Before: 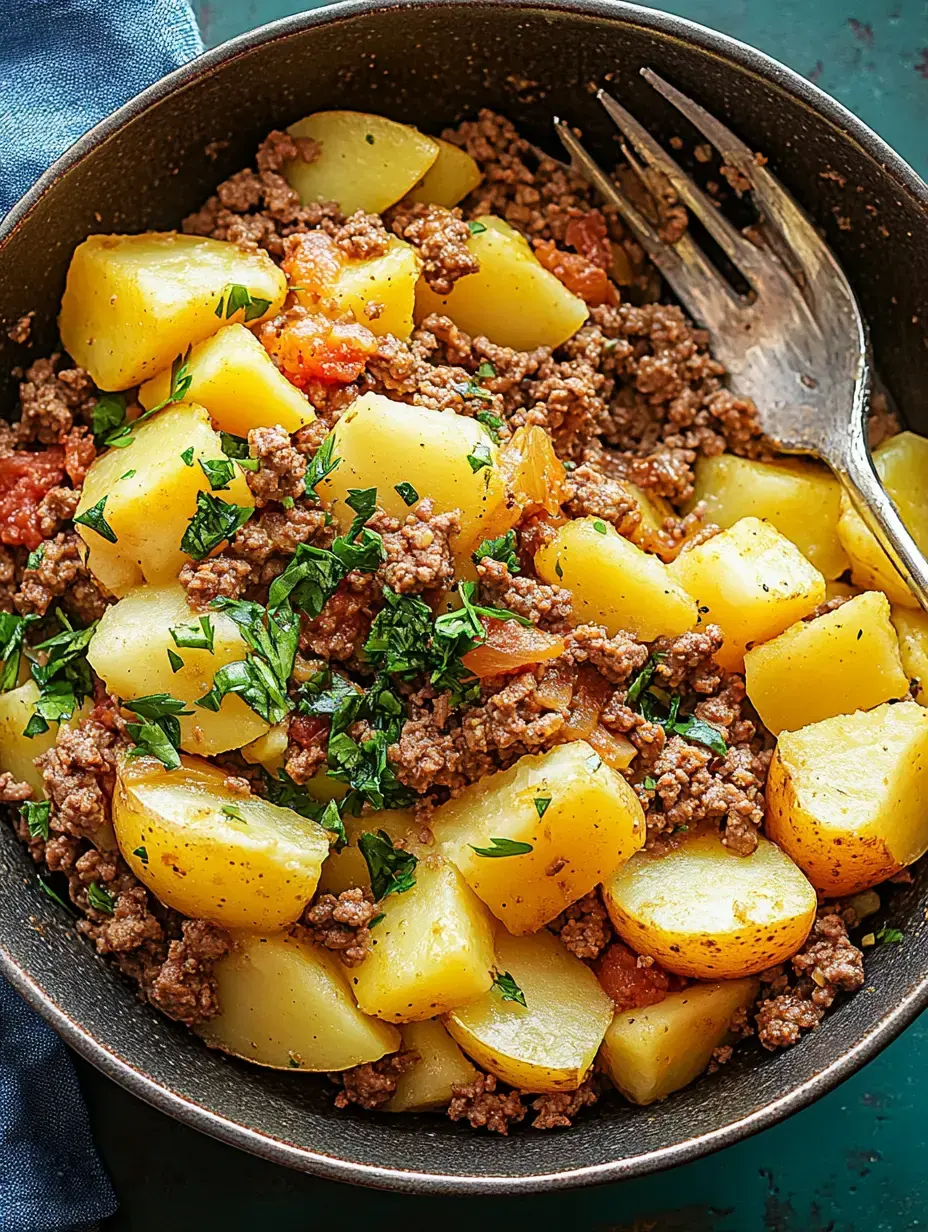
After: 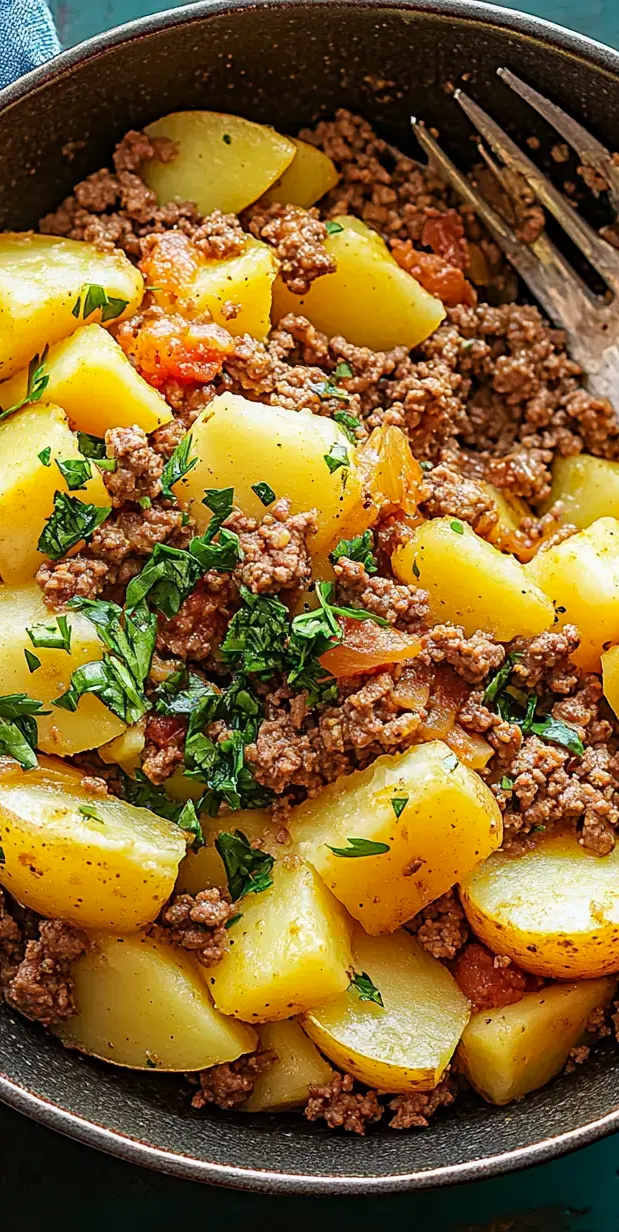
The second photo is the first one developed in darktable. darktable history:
haze removal: compatibility mode true, adaptive false
crop: left 15.419%, right 17.802%
